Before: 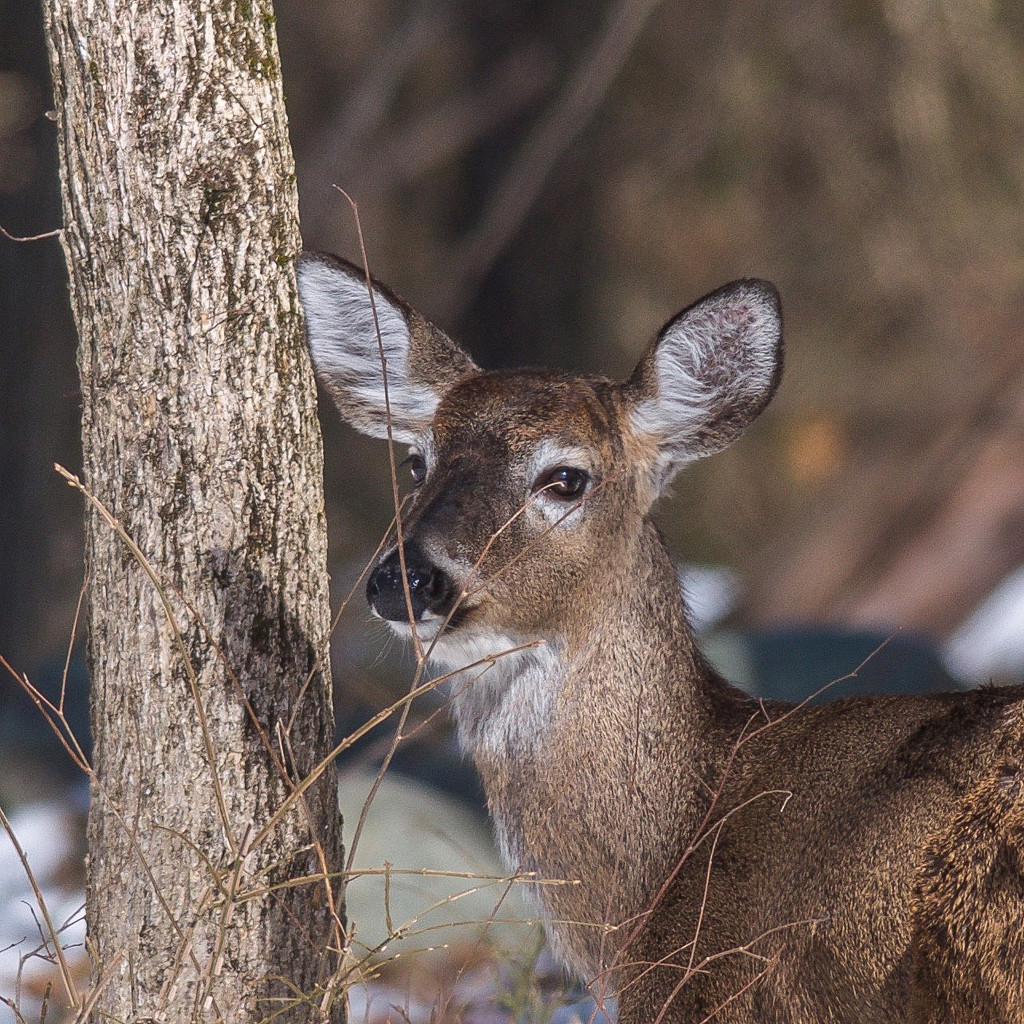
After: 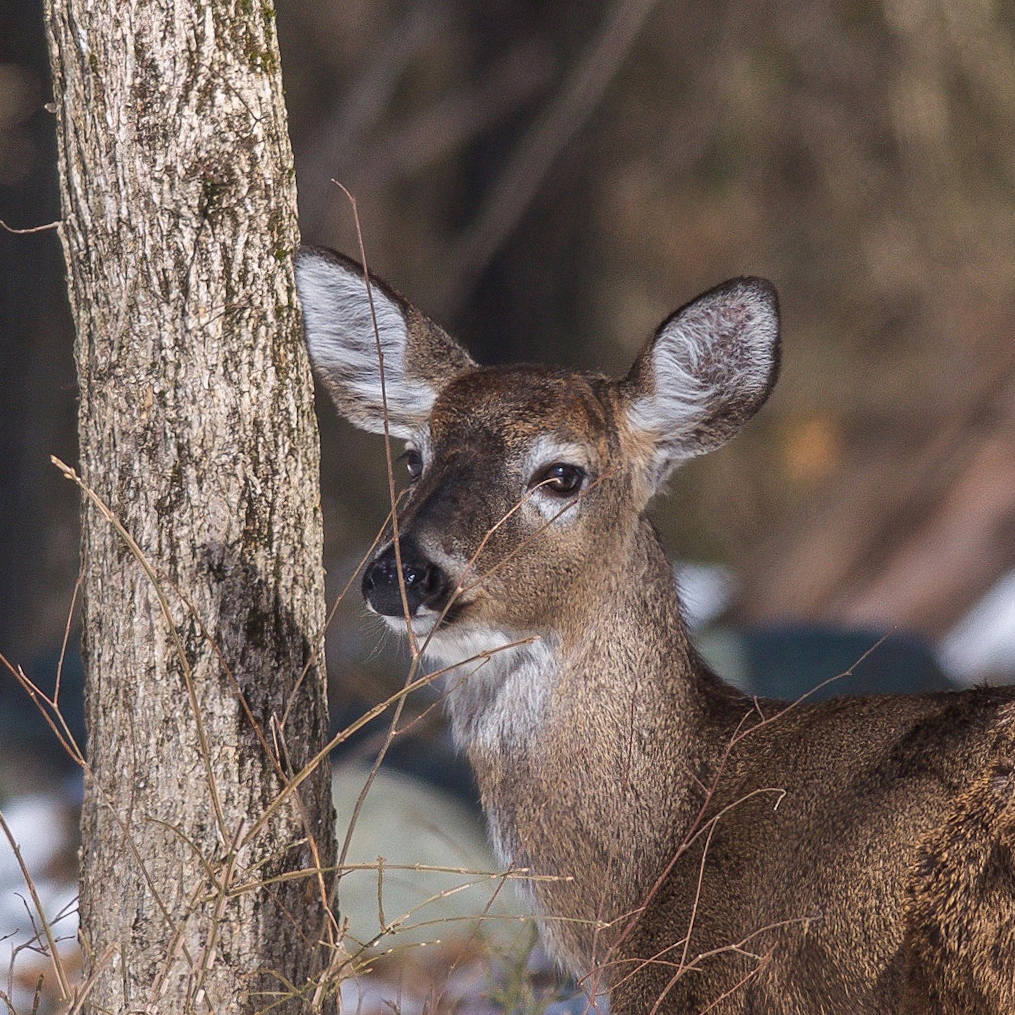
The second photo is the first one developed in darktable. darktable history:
crop and rotate: angle -0.467°
